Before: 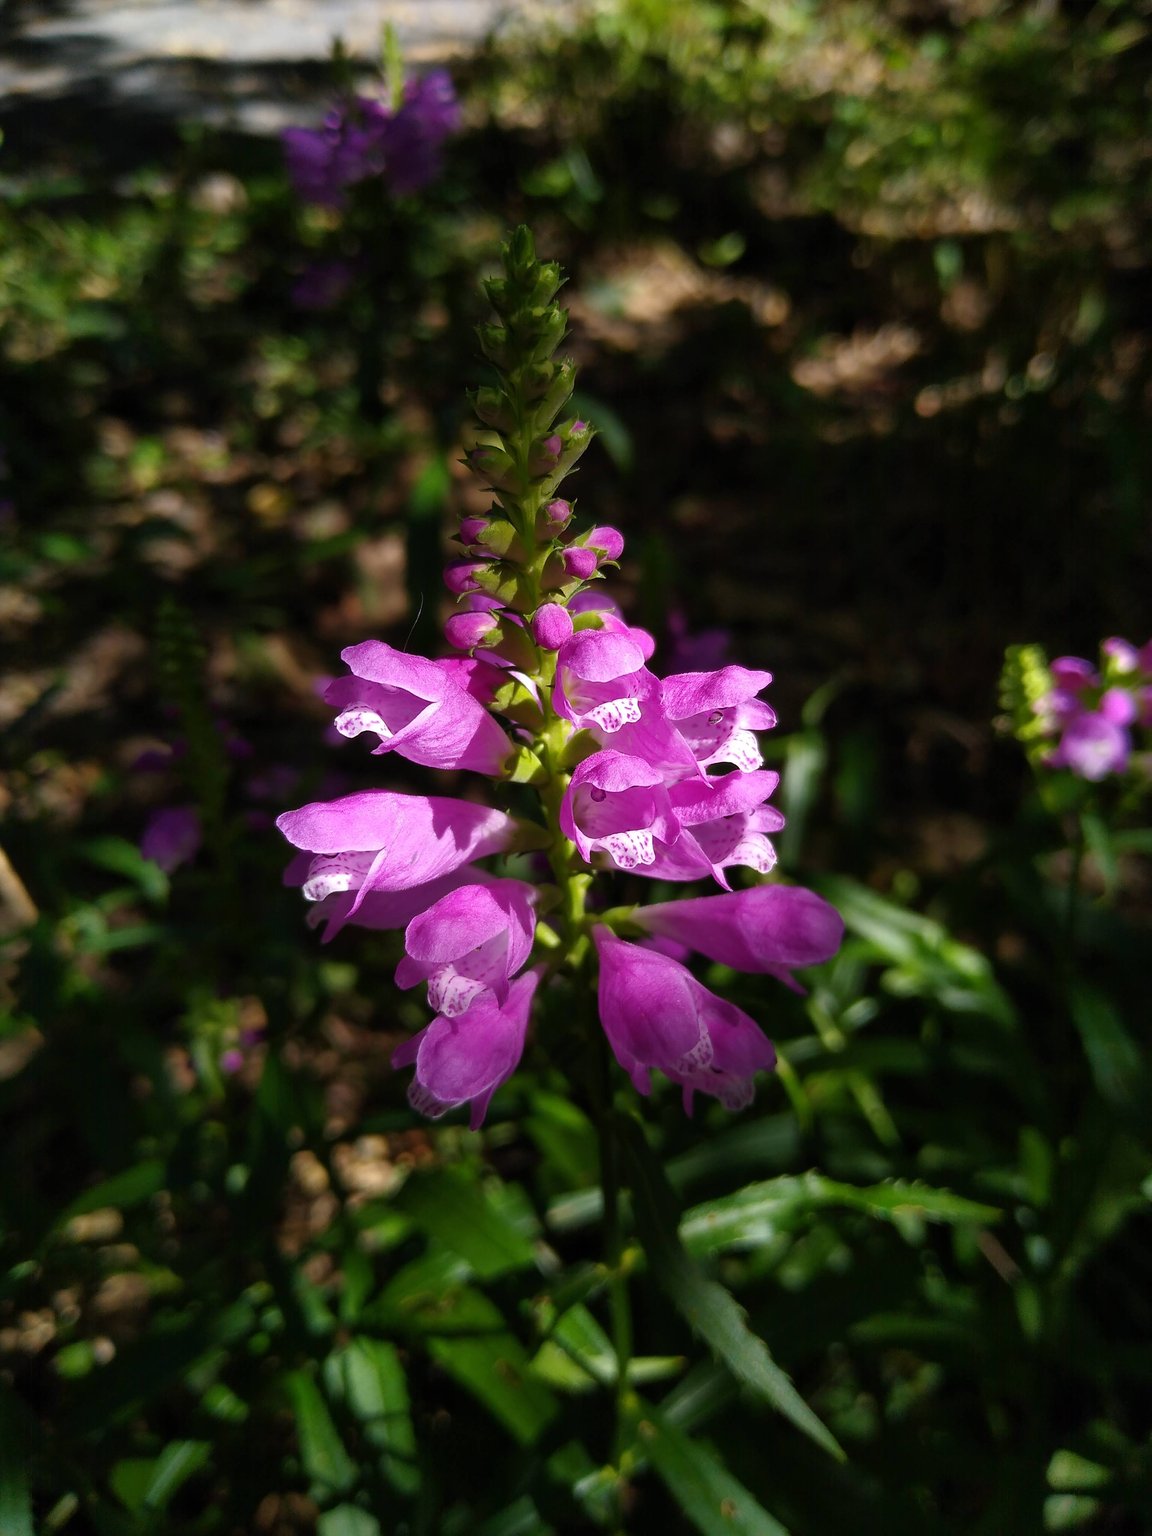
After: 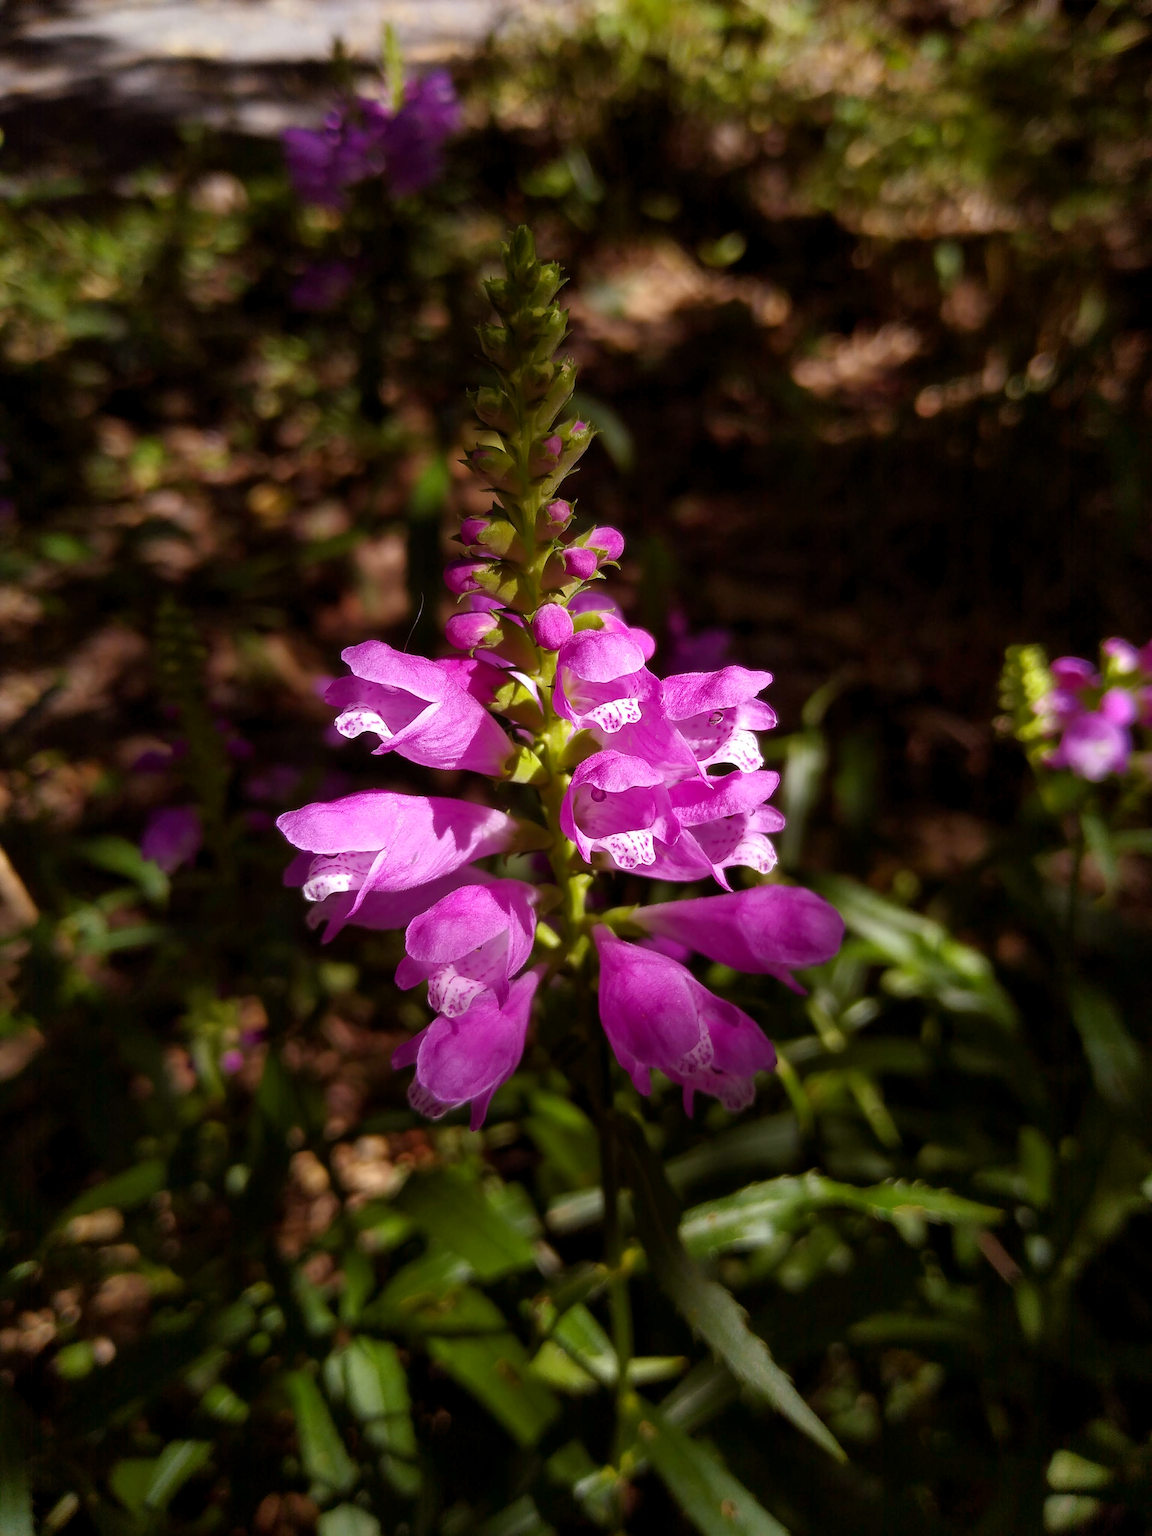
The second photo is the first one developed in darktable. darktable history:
rgb levels: mode RGB, independent channels, levels [[0, 0.474, 1], [0, 0.5, 1], [0, 0.5, 1]]
exposure: black level correction 0.002, compensate highlight preservation false
